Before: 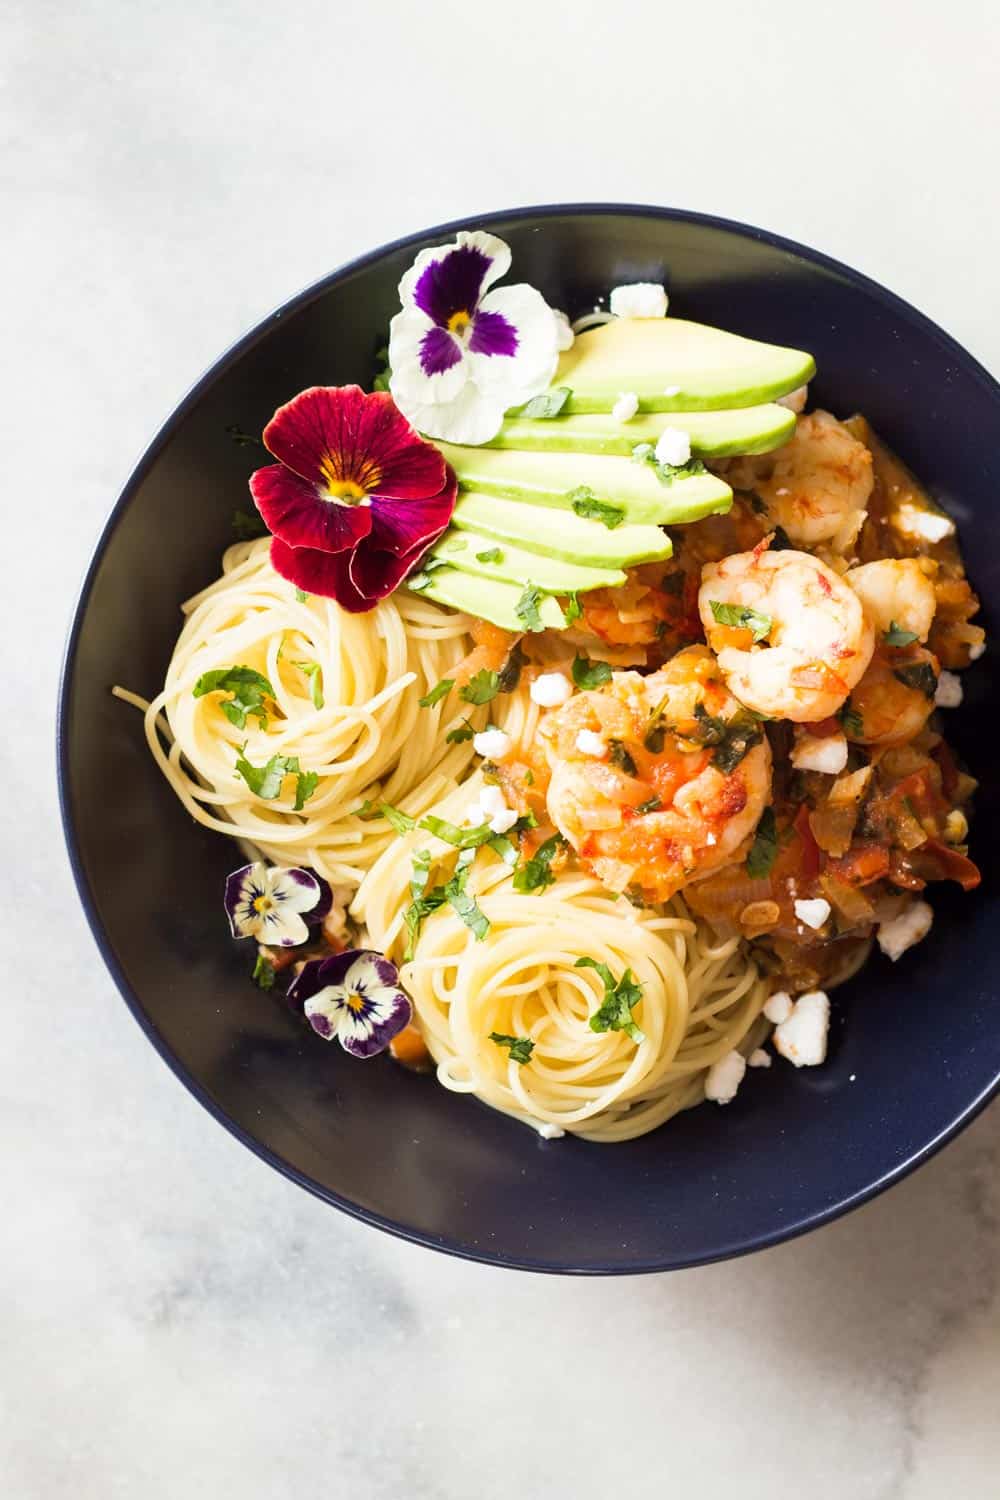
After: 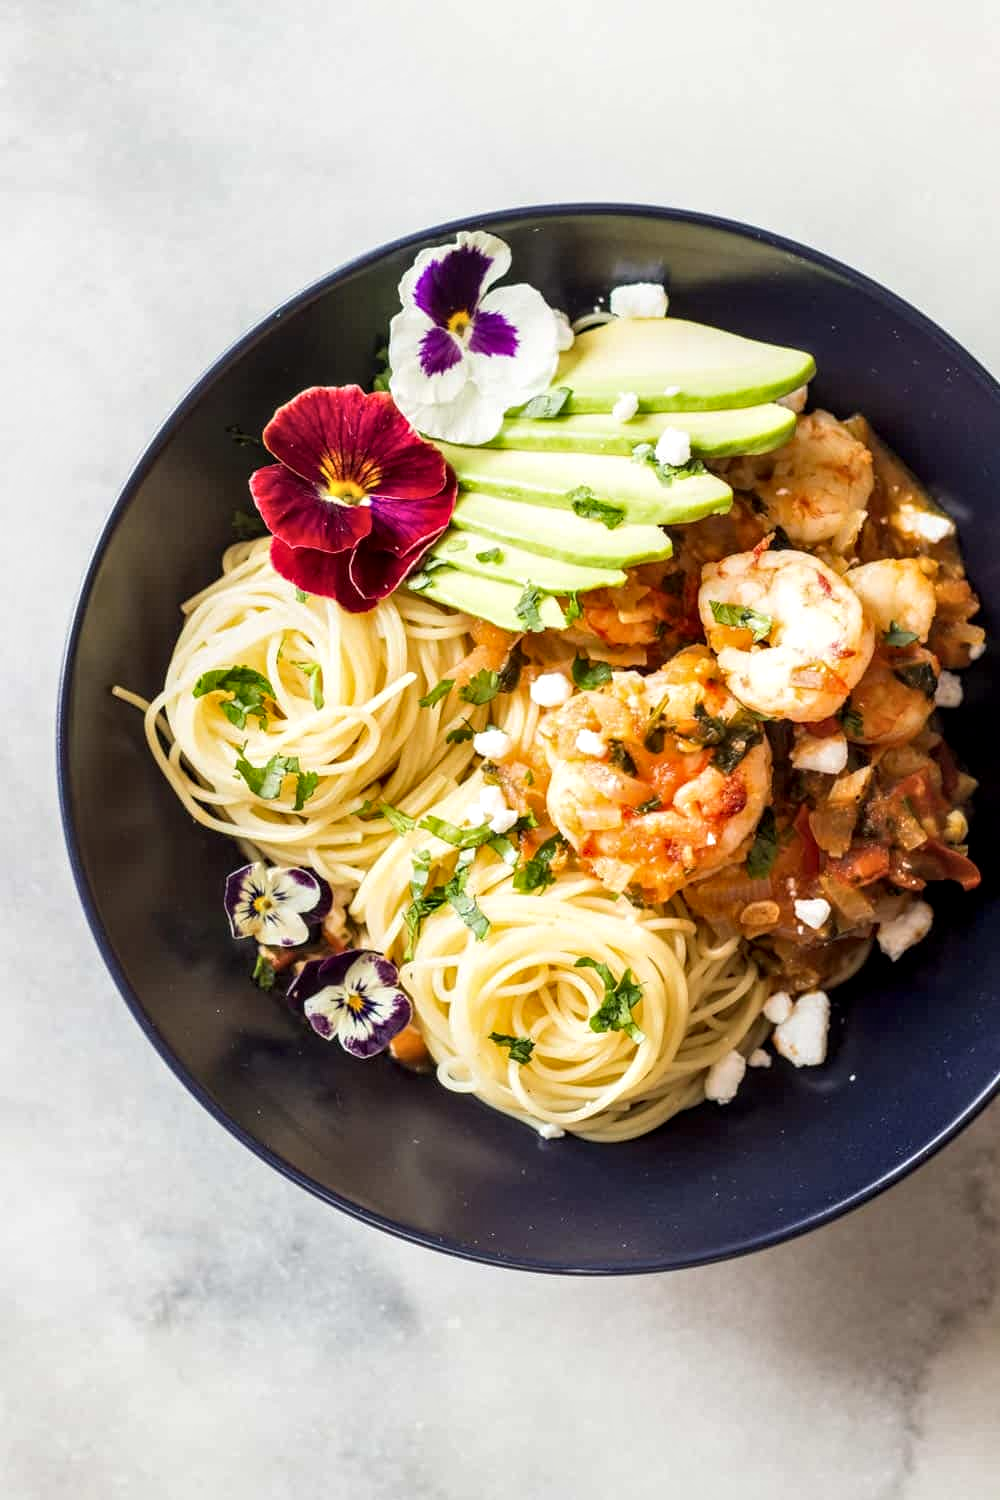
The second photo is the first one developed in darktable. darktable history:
local contrast: detail 144%
